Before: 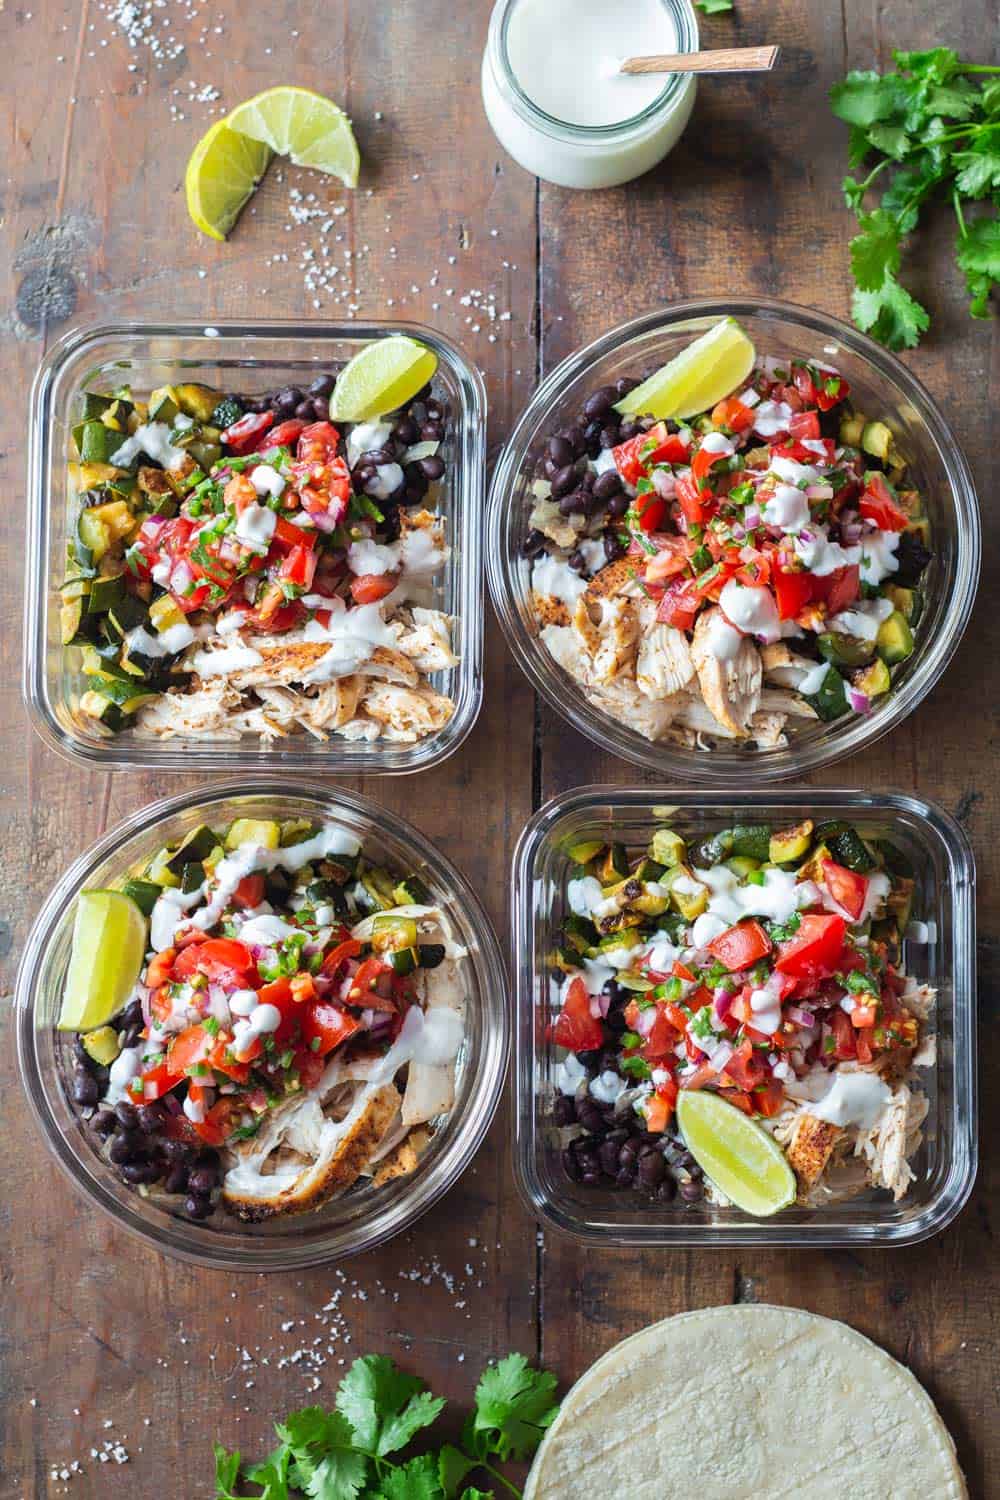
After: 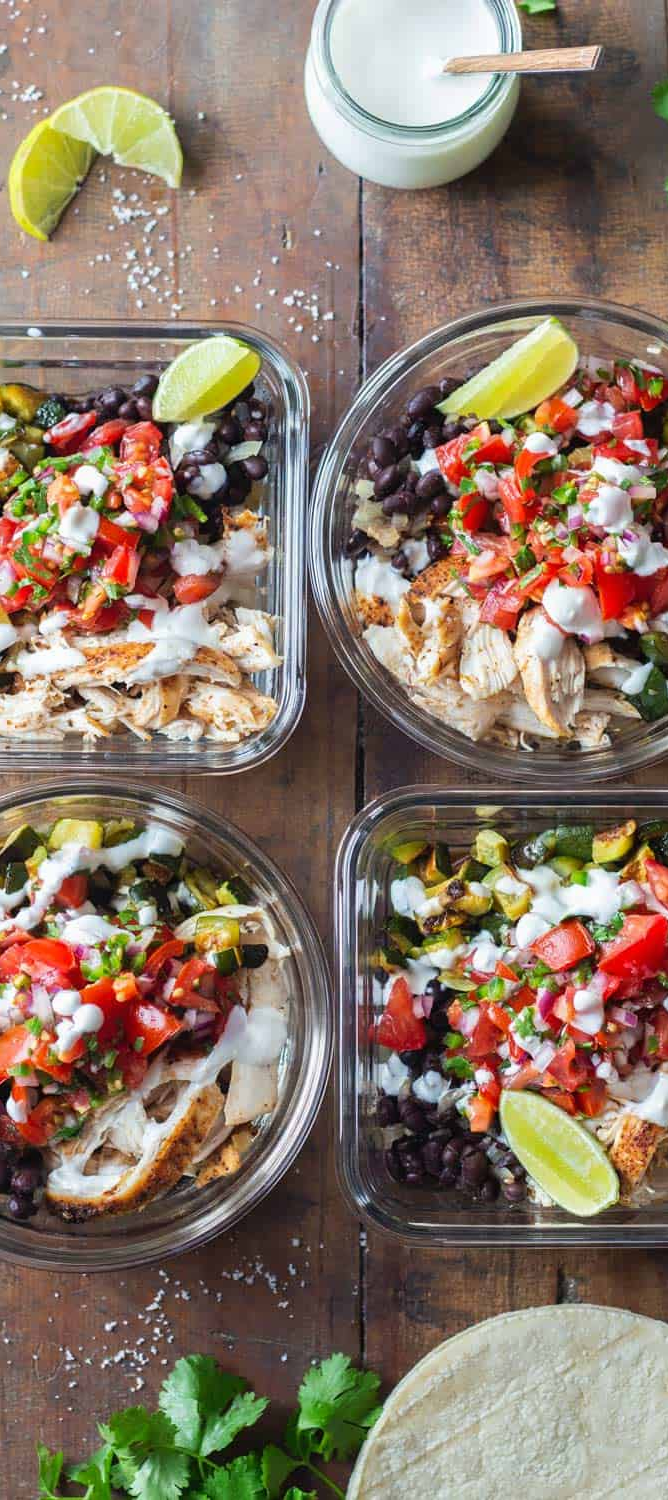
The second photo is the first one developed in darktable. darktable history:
crop and rotate: left 17.732%, right 15.423%
local contrast: mode bilateral grid, contrast 100, coarseness 100, detail 94%, midtone range 0.2
